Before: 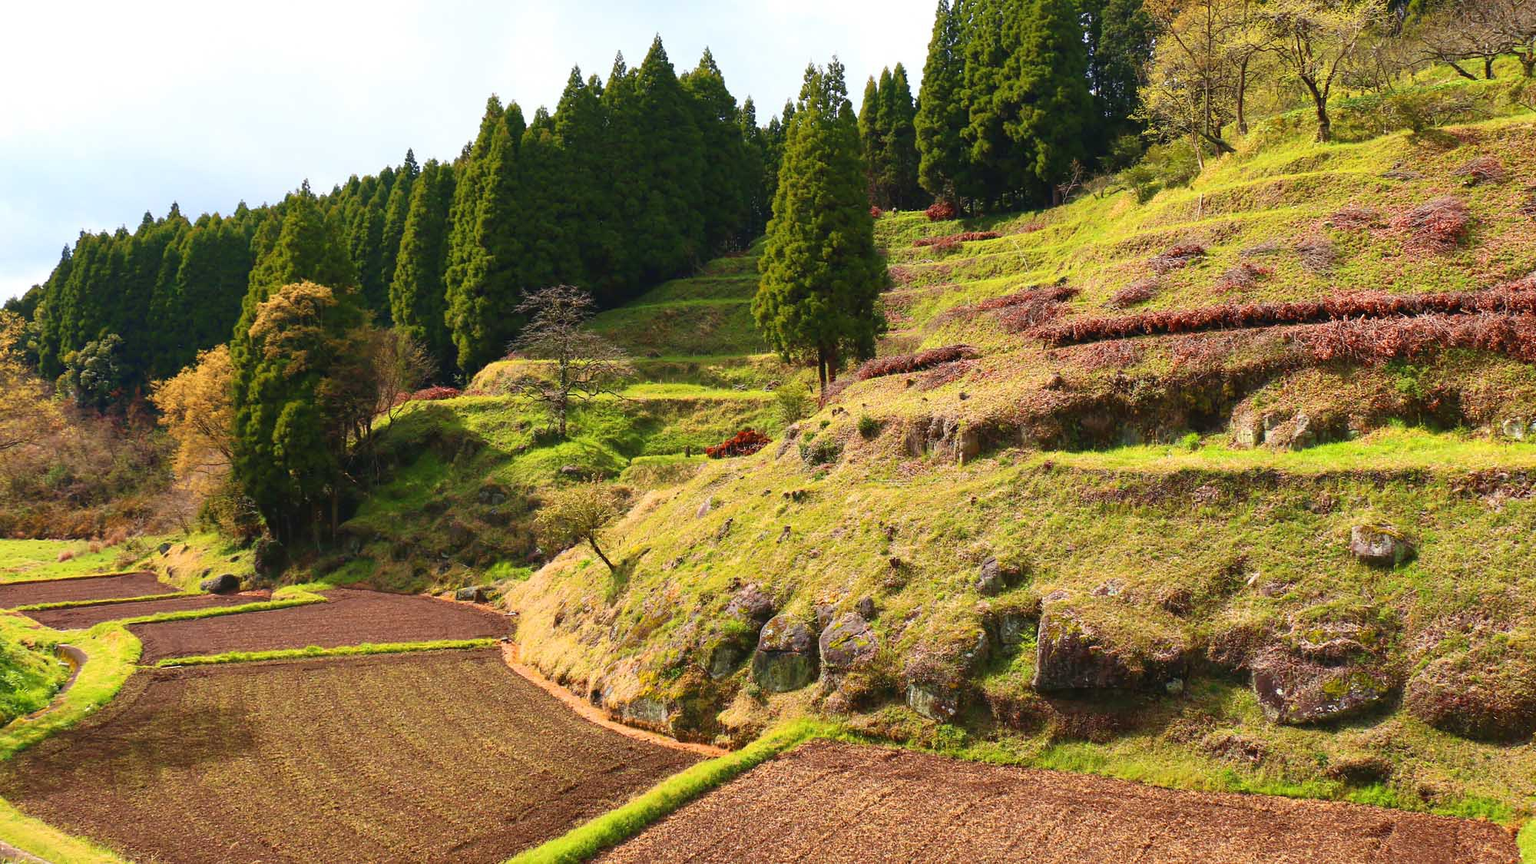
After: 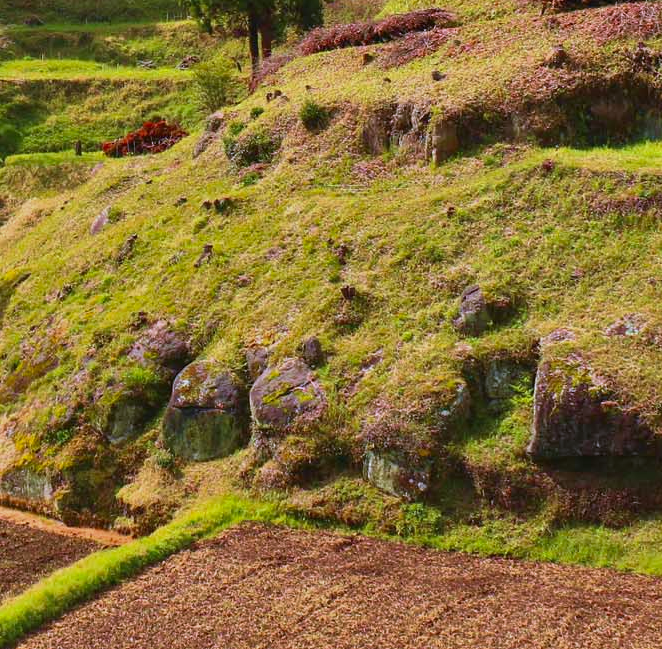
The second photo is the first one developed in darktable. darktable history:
velvia: on, module defaults
crop: left 40.878%, top 39.176%, right 25.993%, bottom 3.081%
shadows and highlights: shadows 80.73, white point adjustment -9.07, highlights -61.46, soften with gaussian
white balance: red 0.967, blue 1.119, emerald 0.756
